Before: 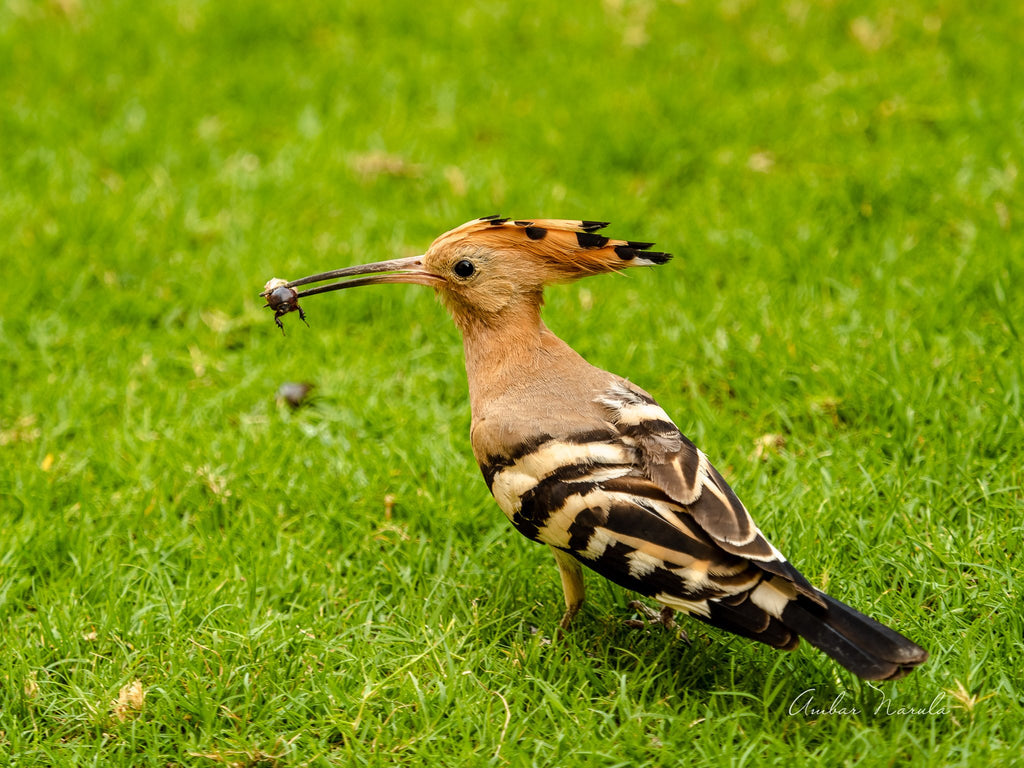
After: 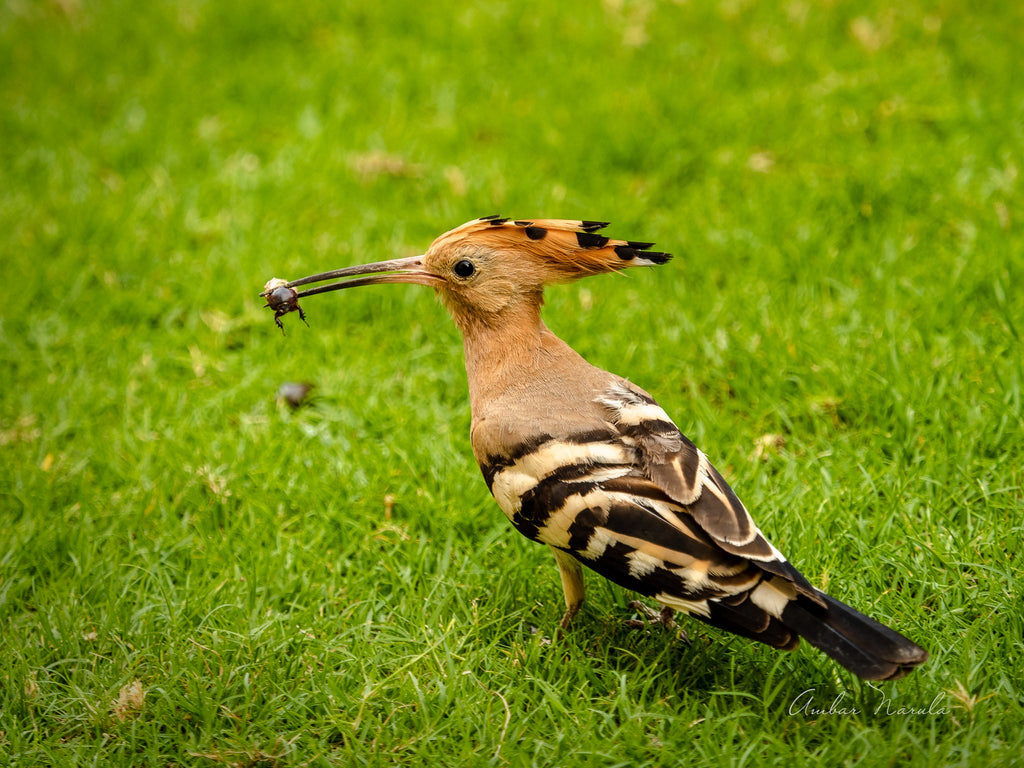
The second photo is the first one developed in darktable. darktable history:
vignetting: fall-off start 81.8%, fall-off radius 61.43%, saturation 0.003, center (0.219, -0.233), automatic ratio true, width/height ratio 1.417
